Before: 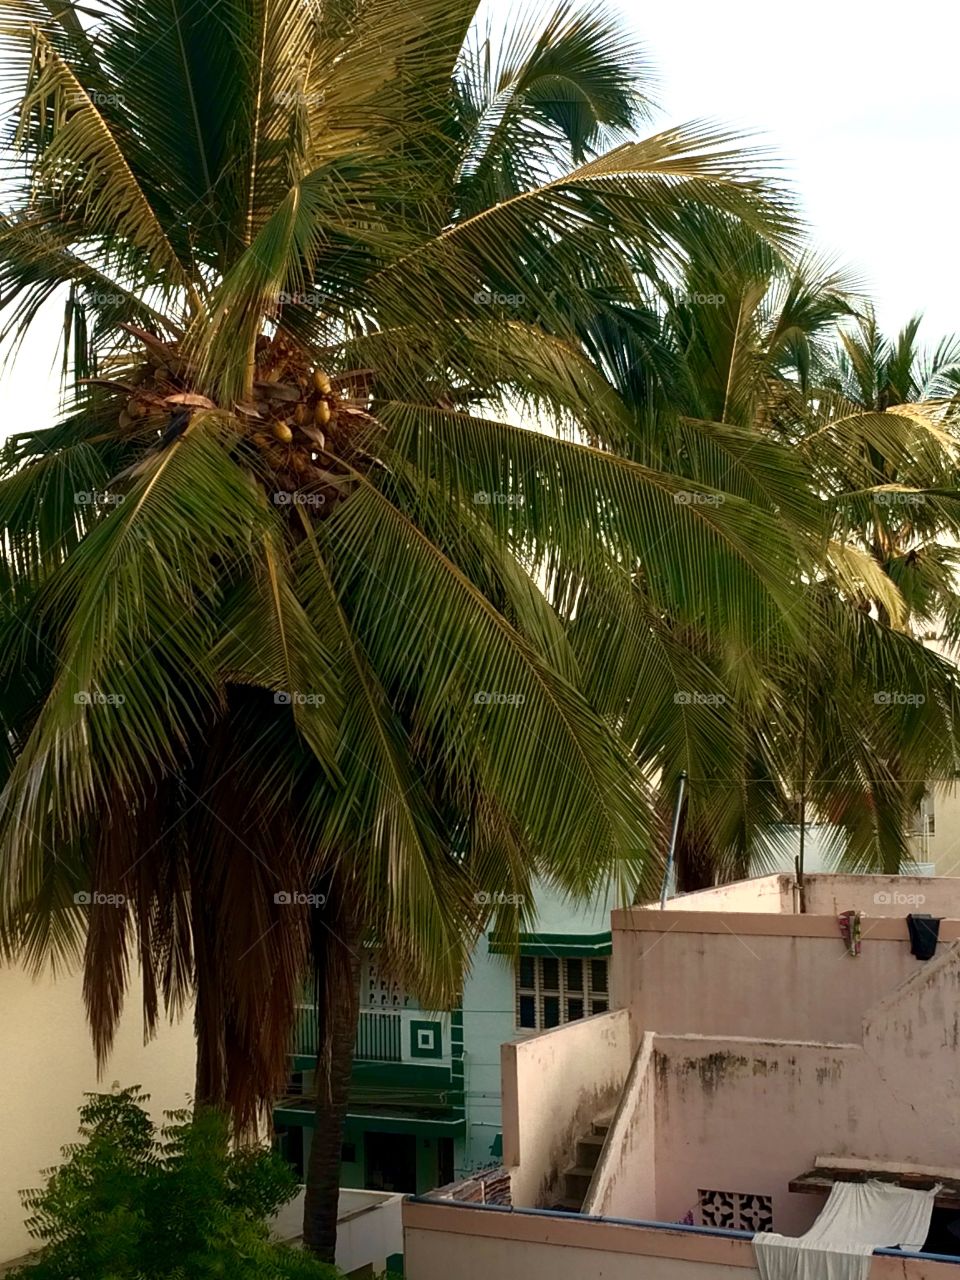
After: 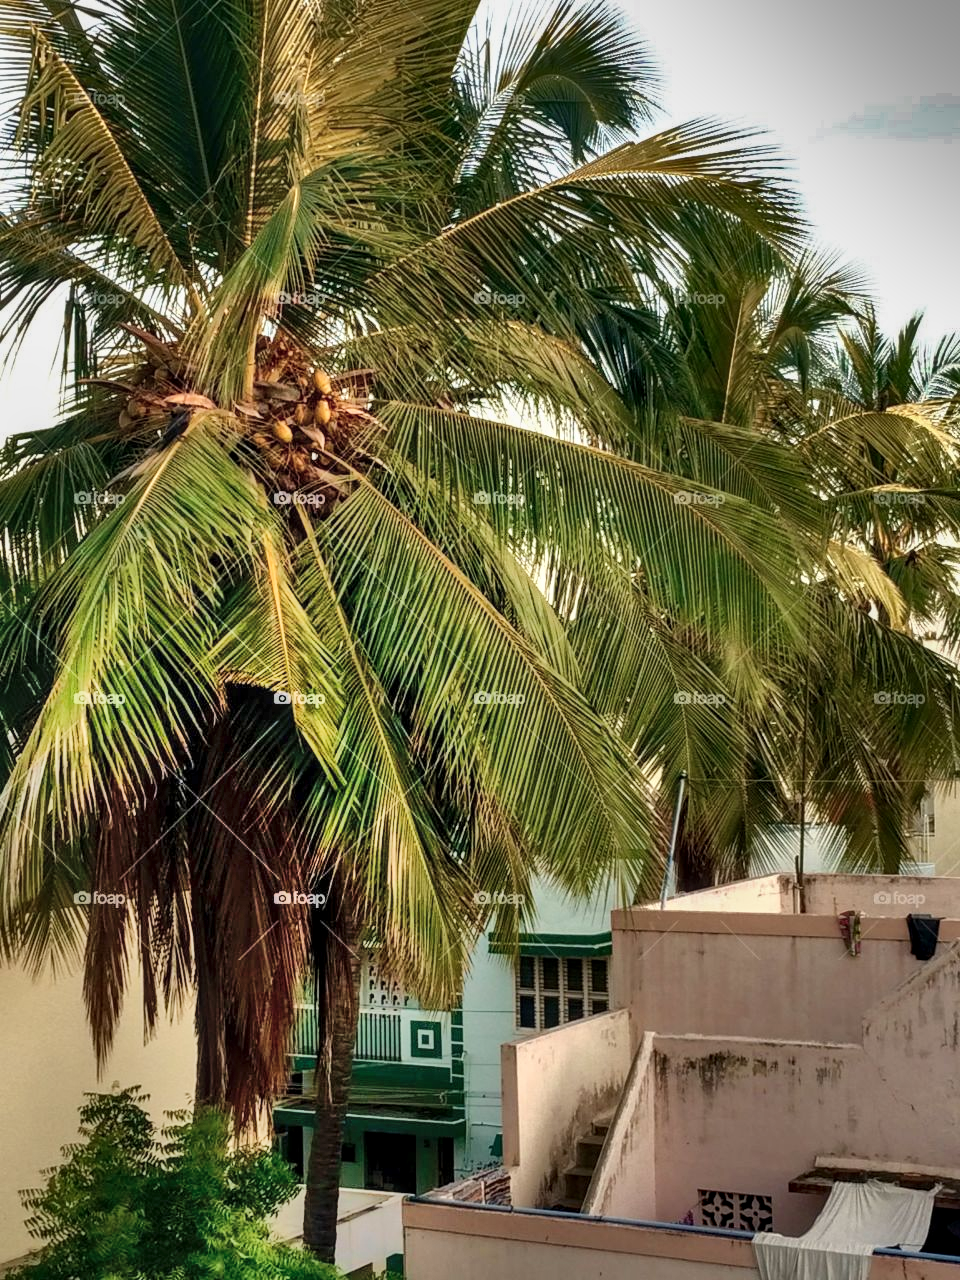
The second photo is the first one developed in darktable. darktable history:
shadows and highlights: radius 124.48, shadows 99.39, white point adjustment -2.99, highlights -98.65, soften with gaussian
local contrast: on, module defaults
